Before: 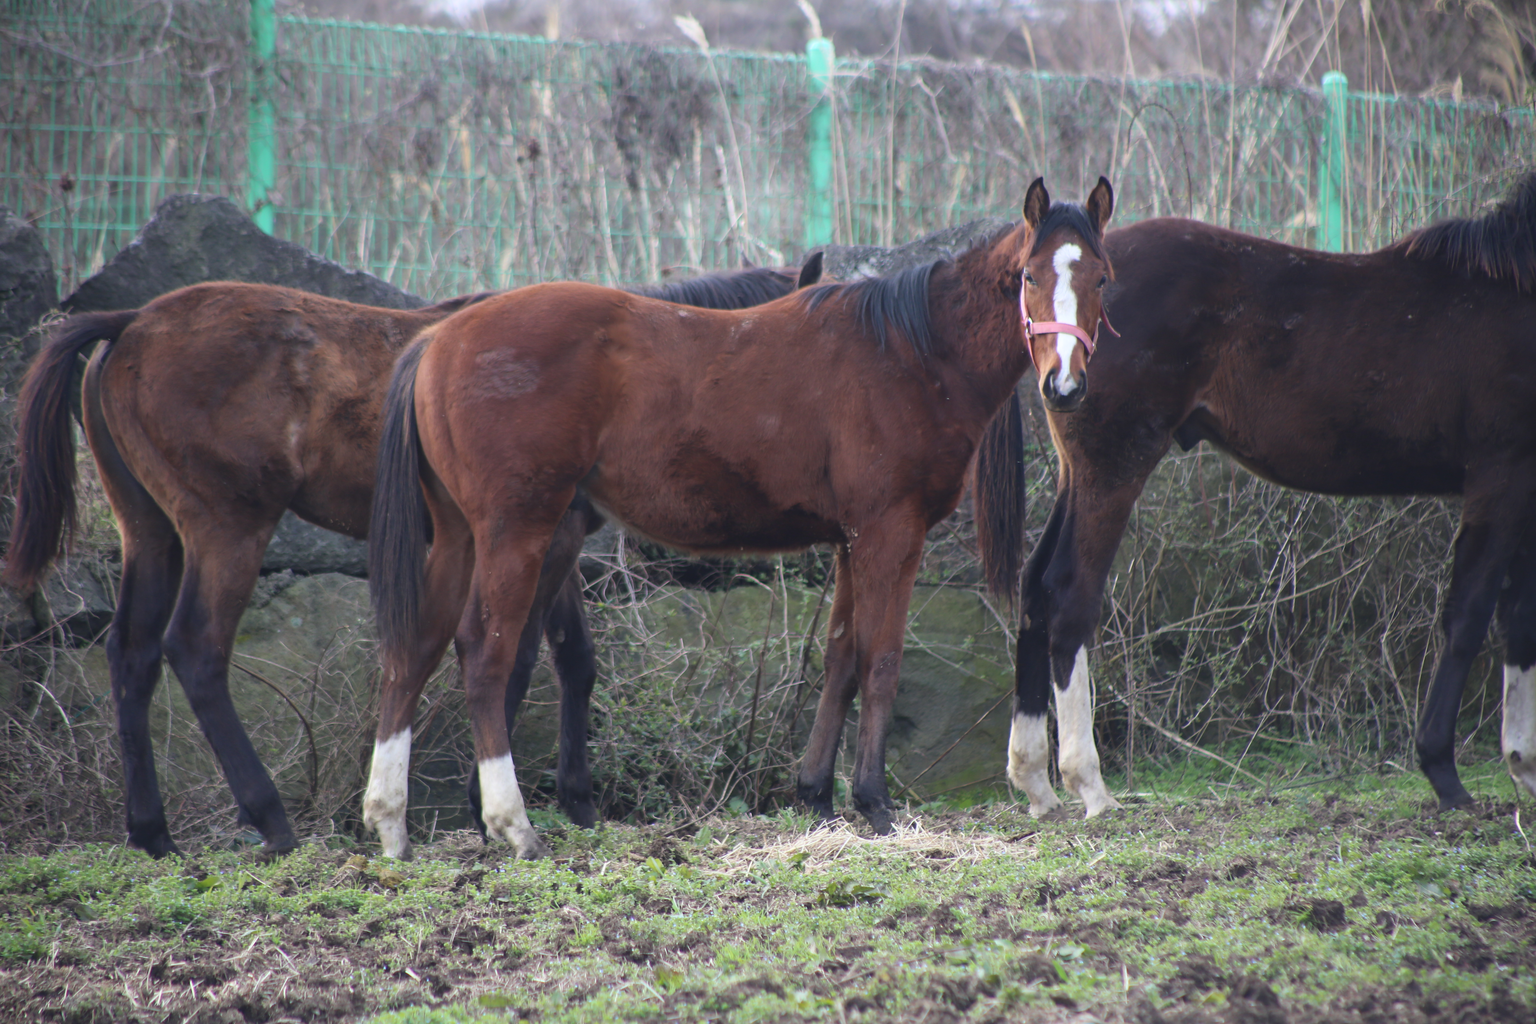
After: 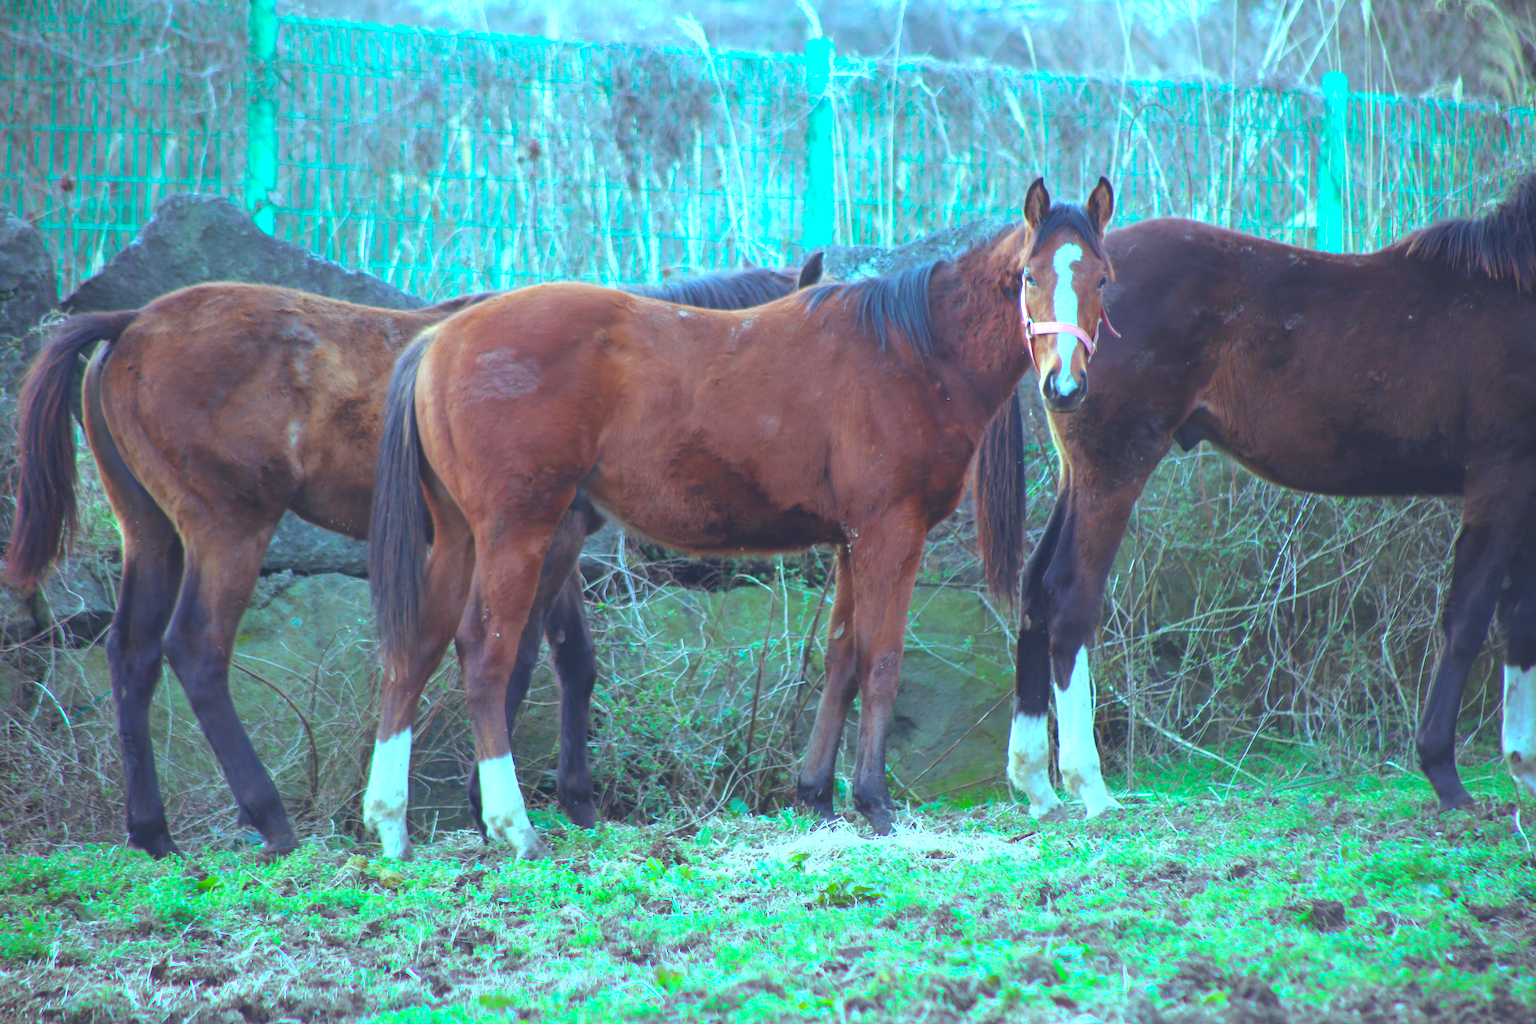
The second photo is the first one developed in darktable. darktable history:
exposure: black level correction -0.001, exposure 0.903 EV, compensate highlight preservation false
color balance rgb: shadows lift › hue 85.66°, highlights gain › luminance -32.81%, highlights gain › chroma 5.799%, highlights gain › hue 217.32°, linear chroma grading › mid-tones 7.971%, perceptual saturation grading › global saturation 9.902%, perceptual brilliance grading › global brilliance 11.578%, global vibrance 41.45%
